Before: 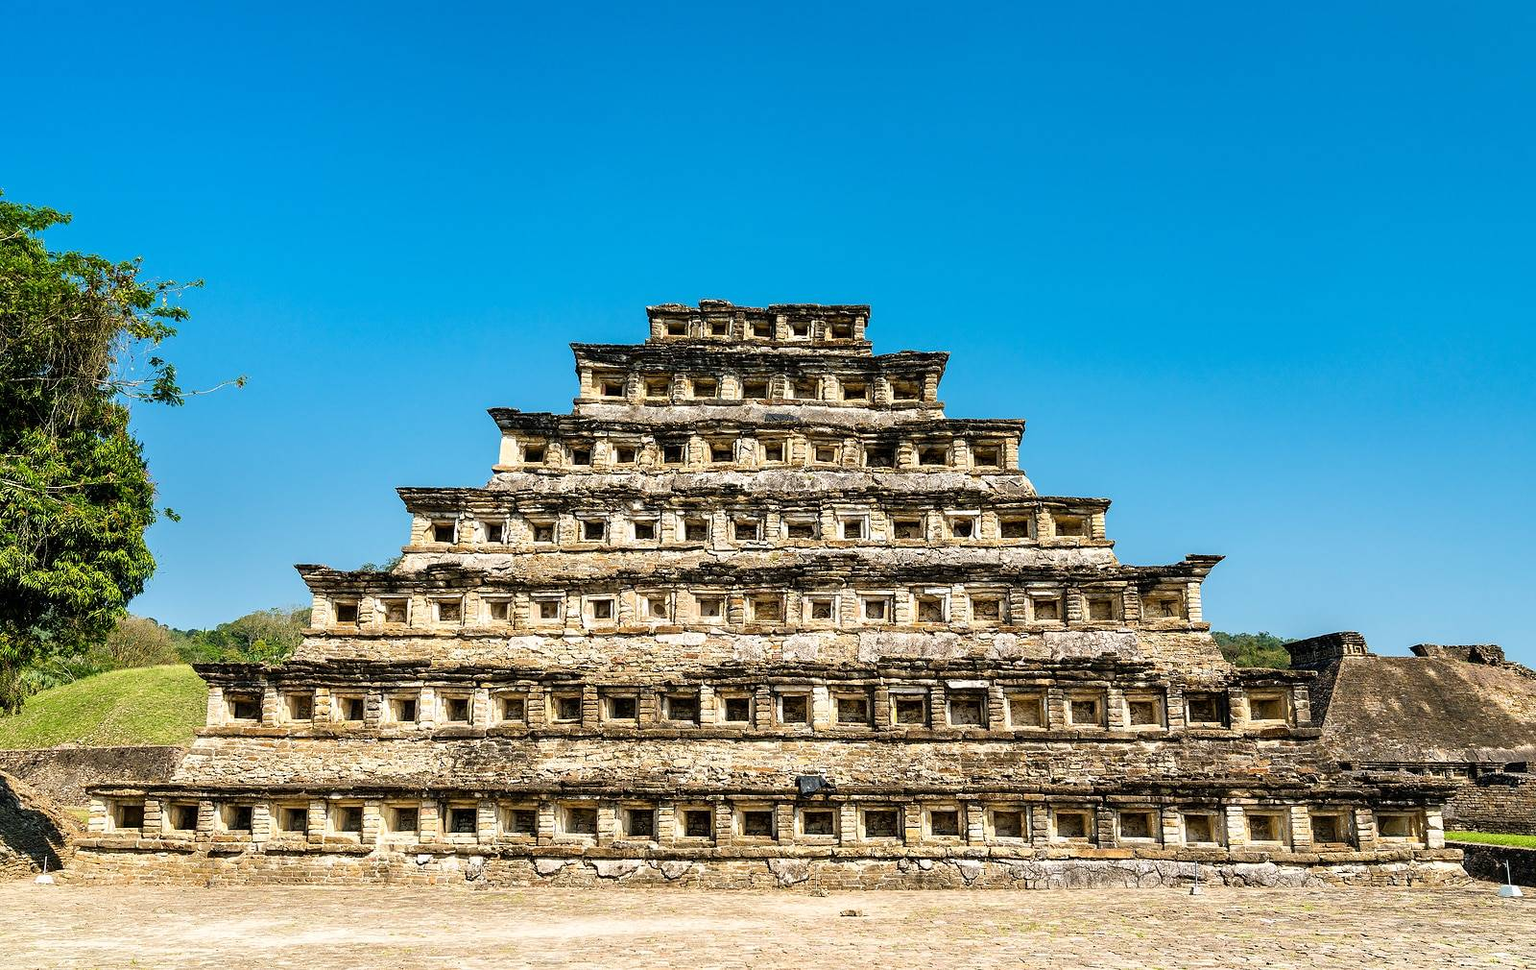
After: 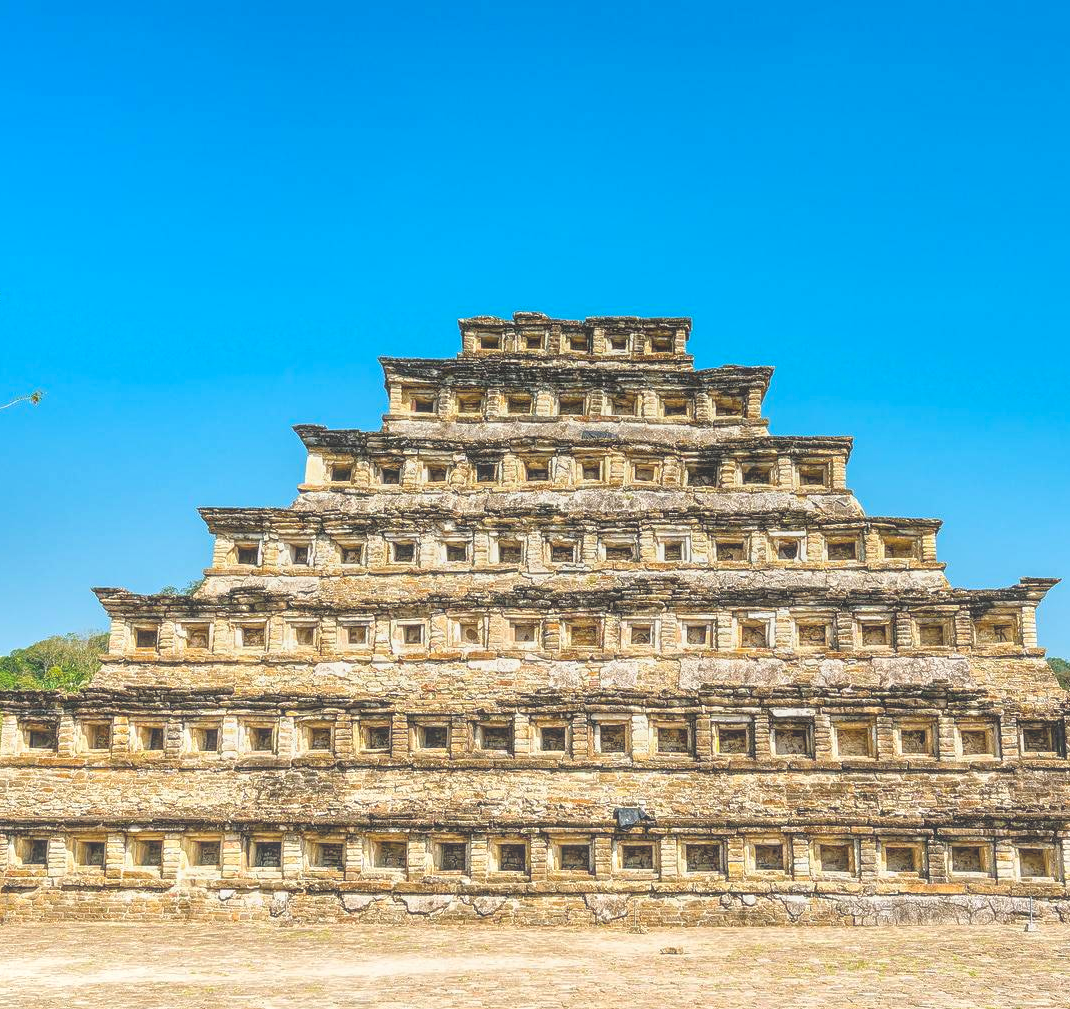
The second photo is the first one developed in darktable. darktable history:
local contrast: highlights 72%, shadows 10%, midtone range 0.197
contrast brightness saturation: contrast 0.048, brightness 0.061, saturation 0.005
shadows and highlights: radius 120.88, shadows 21.52, white point adjustment -9.55, highlights -14.81, soften with gaussian
crop and rotate: left 13.515%, right 19.592%
exposure: black level correction 0, exposure 0.499 EV, compensate highlight preservation false
